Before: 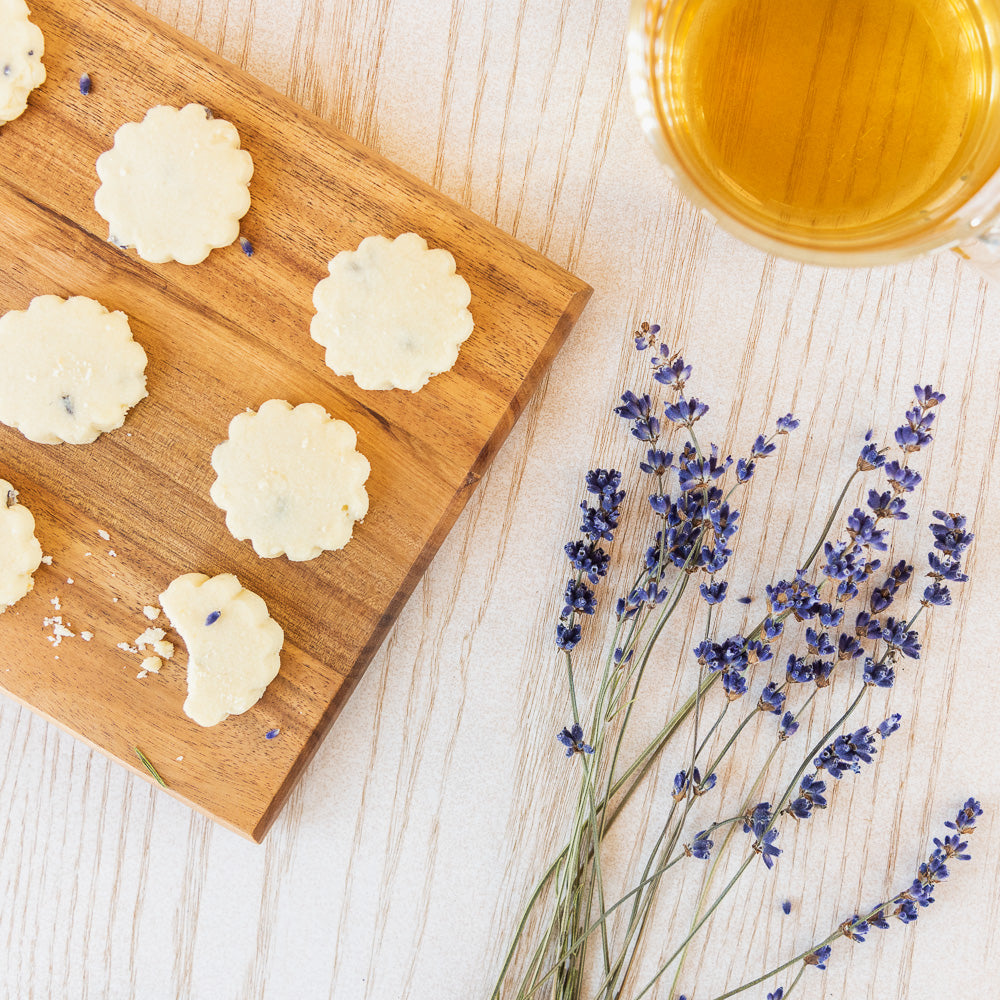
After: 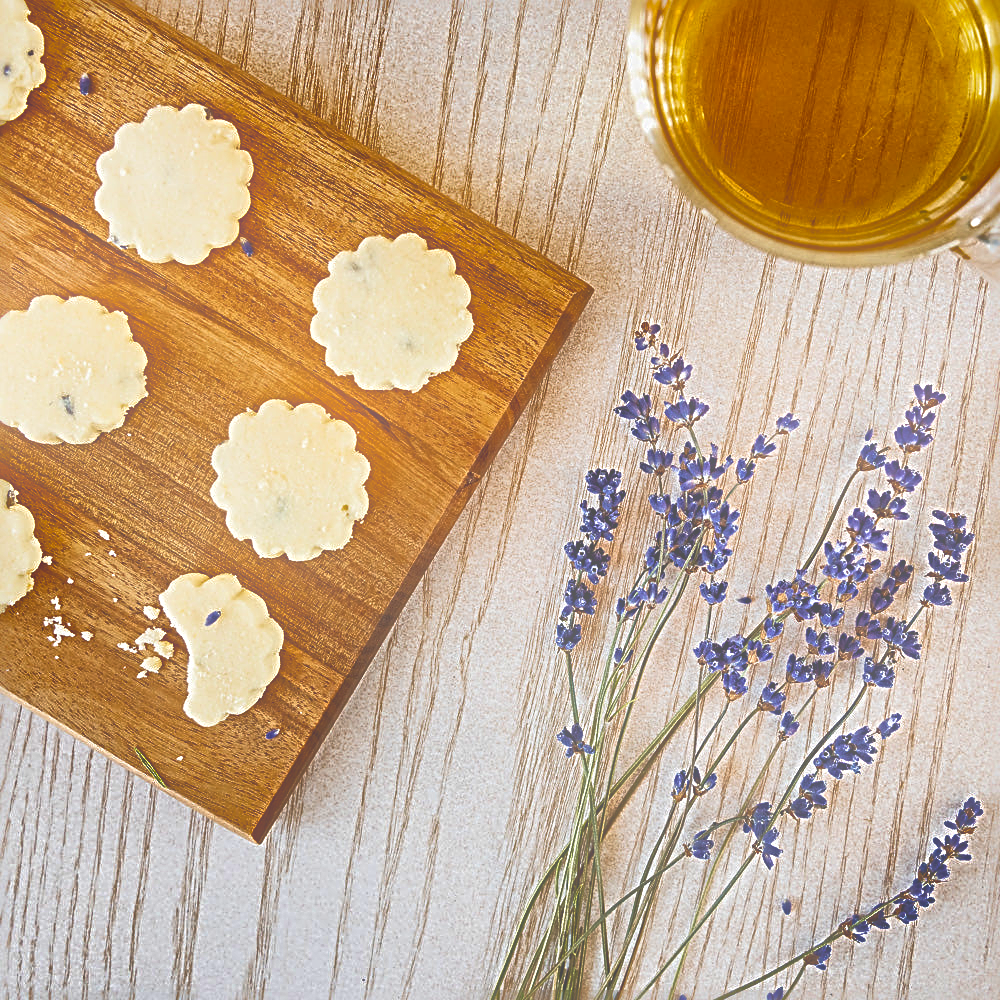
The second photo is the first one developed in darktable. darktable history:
bloom: on, module defaults
sharpen: radius 3.69, amount 0.928
shadows and highlights: shadows 20.91, highlights -82.73, soften with gaussian
velvia: on, module defaults
